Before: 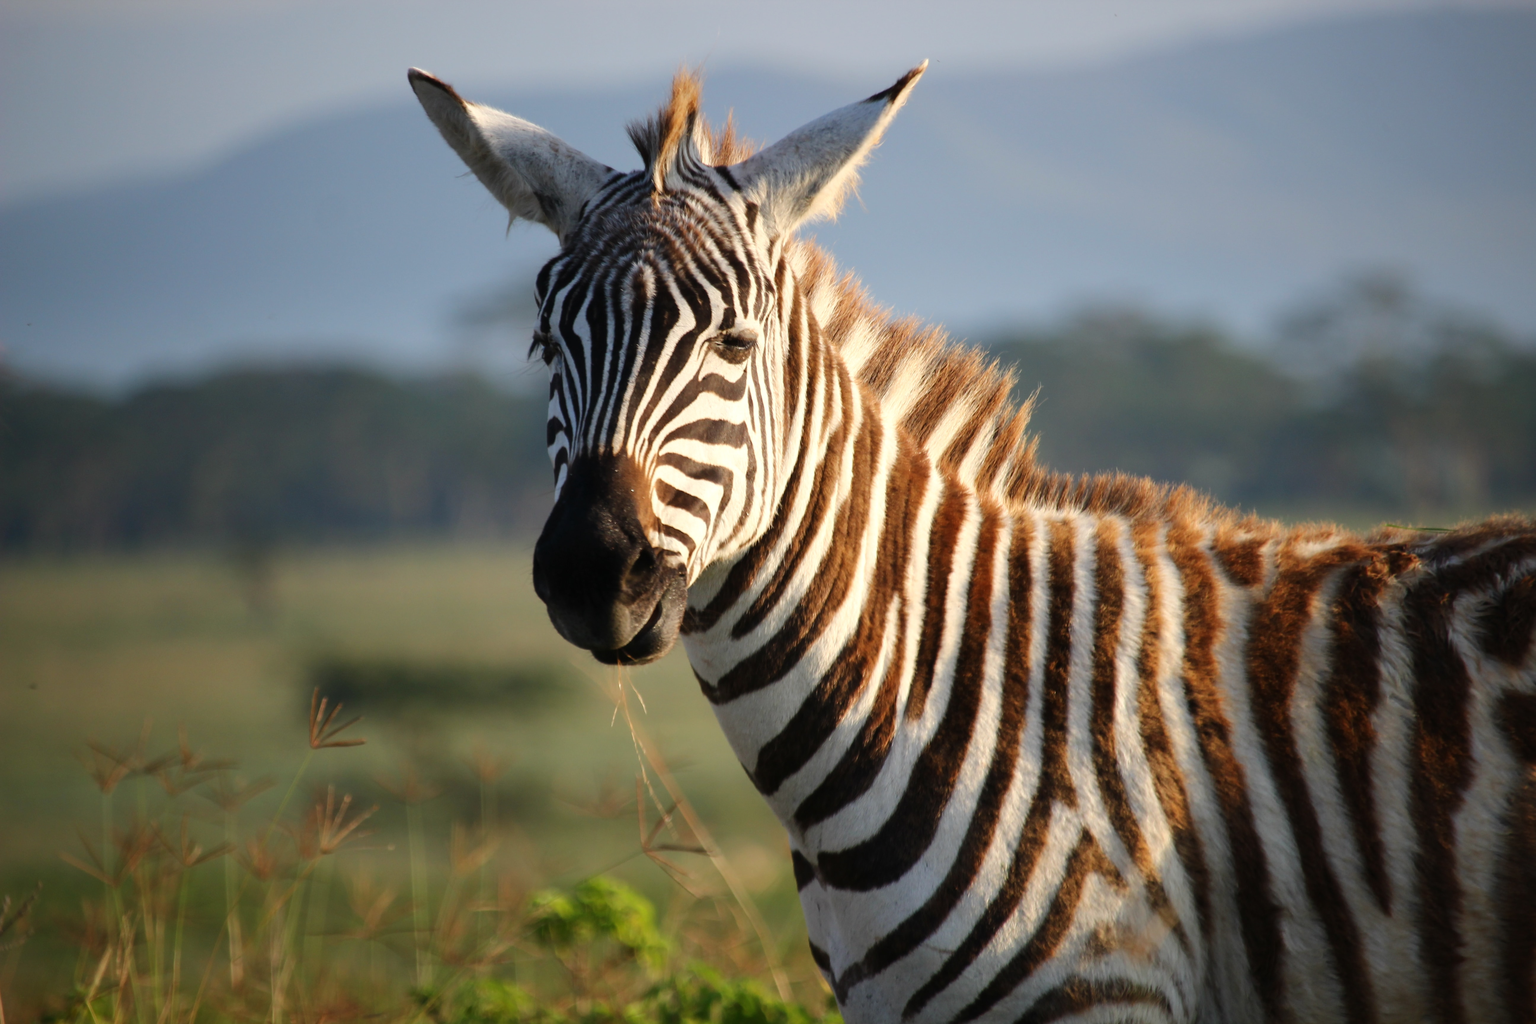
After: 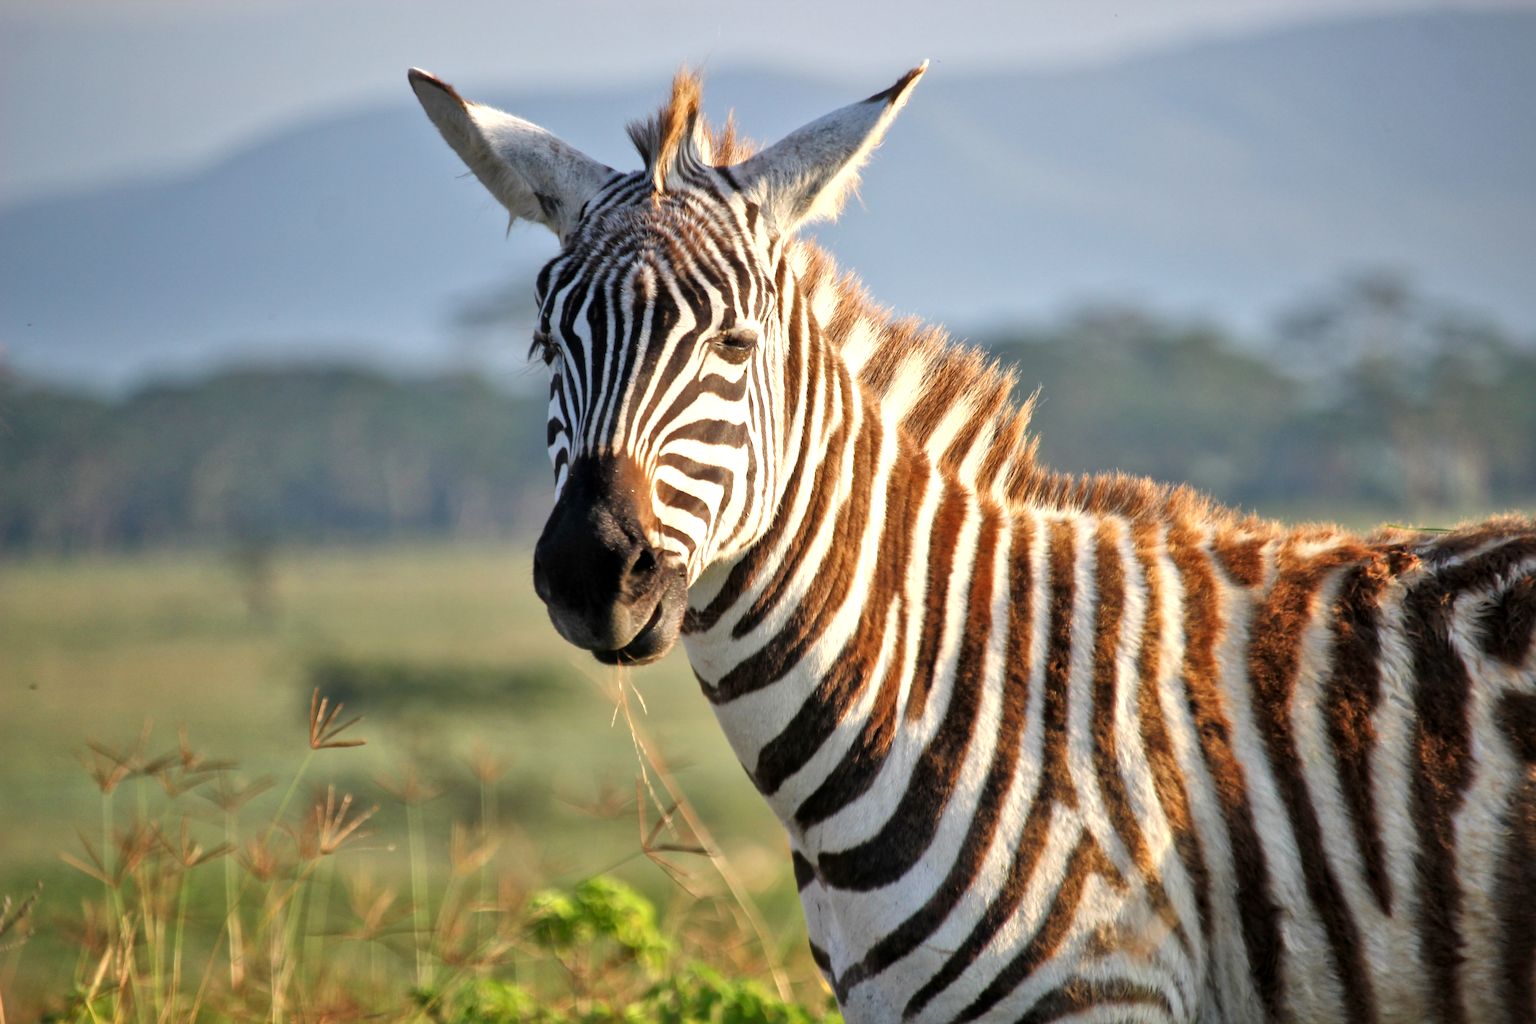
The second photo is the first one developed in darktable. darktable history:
exposure: exposure 0.299 EV, compensate exposure bias true, compensate highlight preservation false
local contrast: mode bilateral grid, contrast 20, coarseness 50, detail 150%, midtone range 0.2
tone equalizer: -7 EV 0.165 EV, -6 EV 0.615 EV, -5 EV 1.13 EV, -4 EV 1.3 EV, -3 EV 1.18 EV, -2 EV 0.6 EV, -1 EV 0.161 EV
